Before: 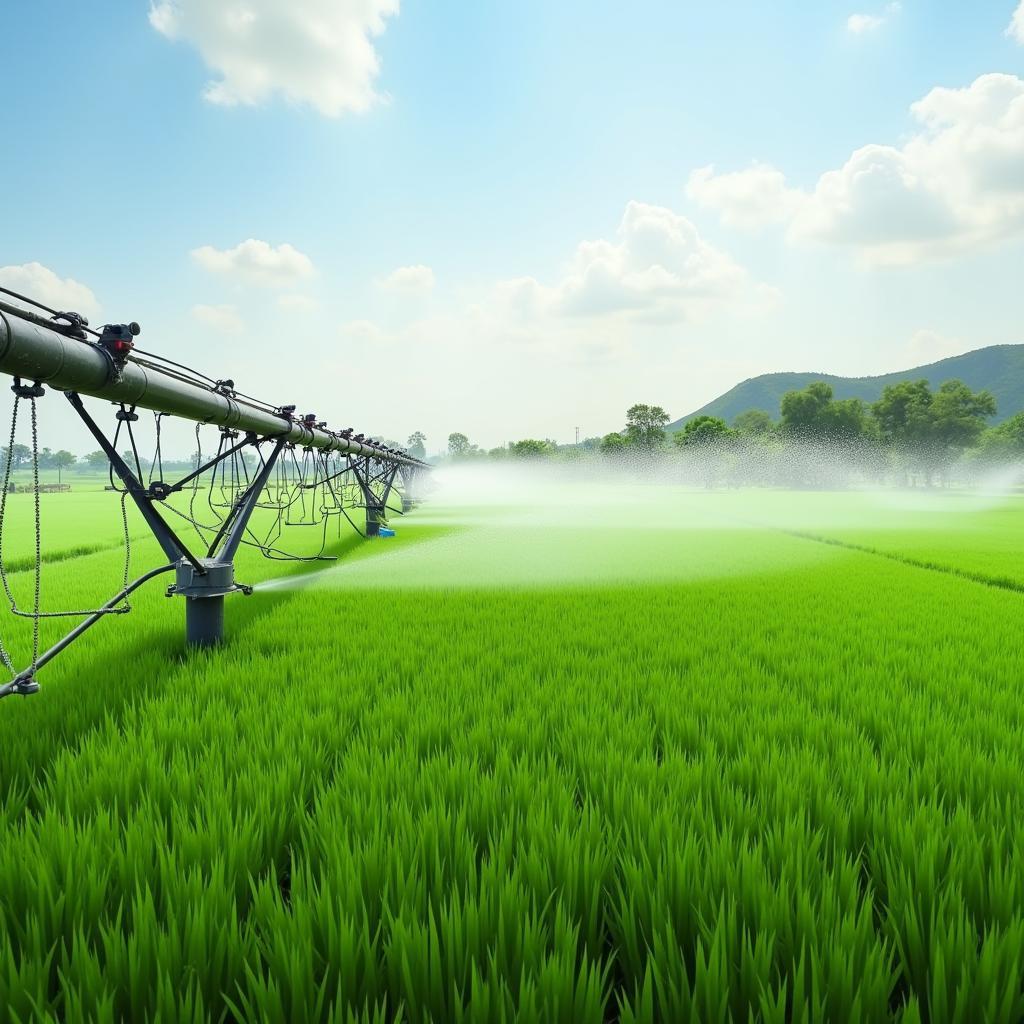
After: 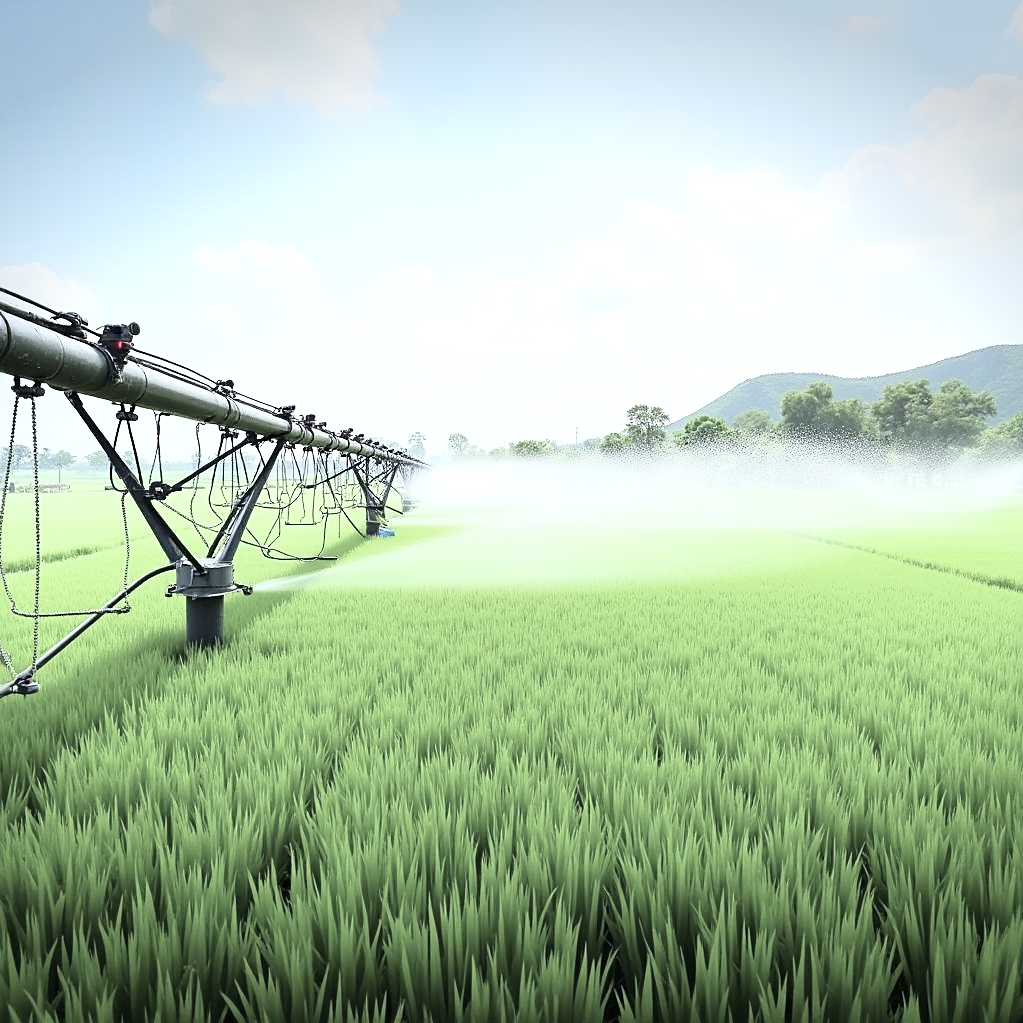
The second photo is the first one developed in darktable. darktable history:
color calibration: illuminant as shot in camera, x 0.358, y 0.373, temperature 4628.91 K
sharpen: on, module defaults
exposure: black level correction 0, exposure 0.302 EV, compensate highlight preservation false
base curve: curves: ch0 [(0, 0) (0.028, 0.03) (0.121, 0.232) (0.46, 0.748) (0.859, 0.968) (1, 1)]
vignetting: fall-off start 100.84%, brightness -0.389, saturation 0.014, width/height ratio 1.308
color zones: curves: ch0 [(0, 0.6) (0.129, 0.508) (0.193, 0.483) (0.429, 0.5) (0.571, 0.5) (0.714, 0.5) (0.857, 0.5) (1, 0.6)]; ch1 [(0, 0.481) (0.112, 0.245) (0.213, 0.223) (0.429, 0.233) (0.571, 0.231) (0.683, 0.242) (0.857, 0.296) (1, 0.481)]
levels: levels [0, 0.498, 0.996]
crop and rotate: left 0.072%, bottom 0.005%
